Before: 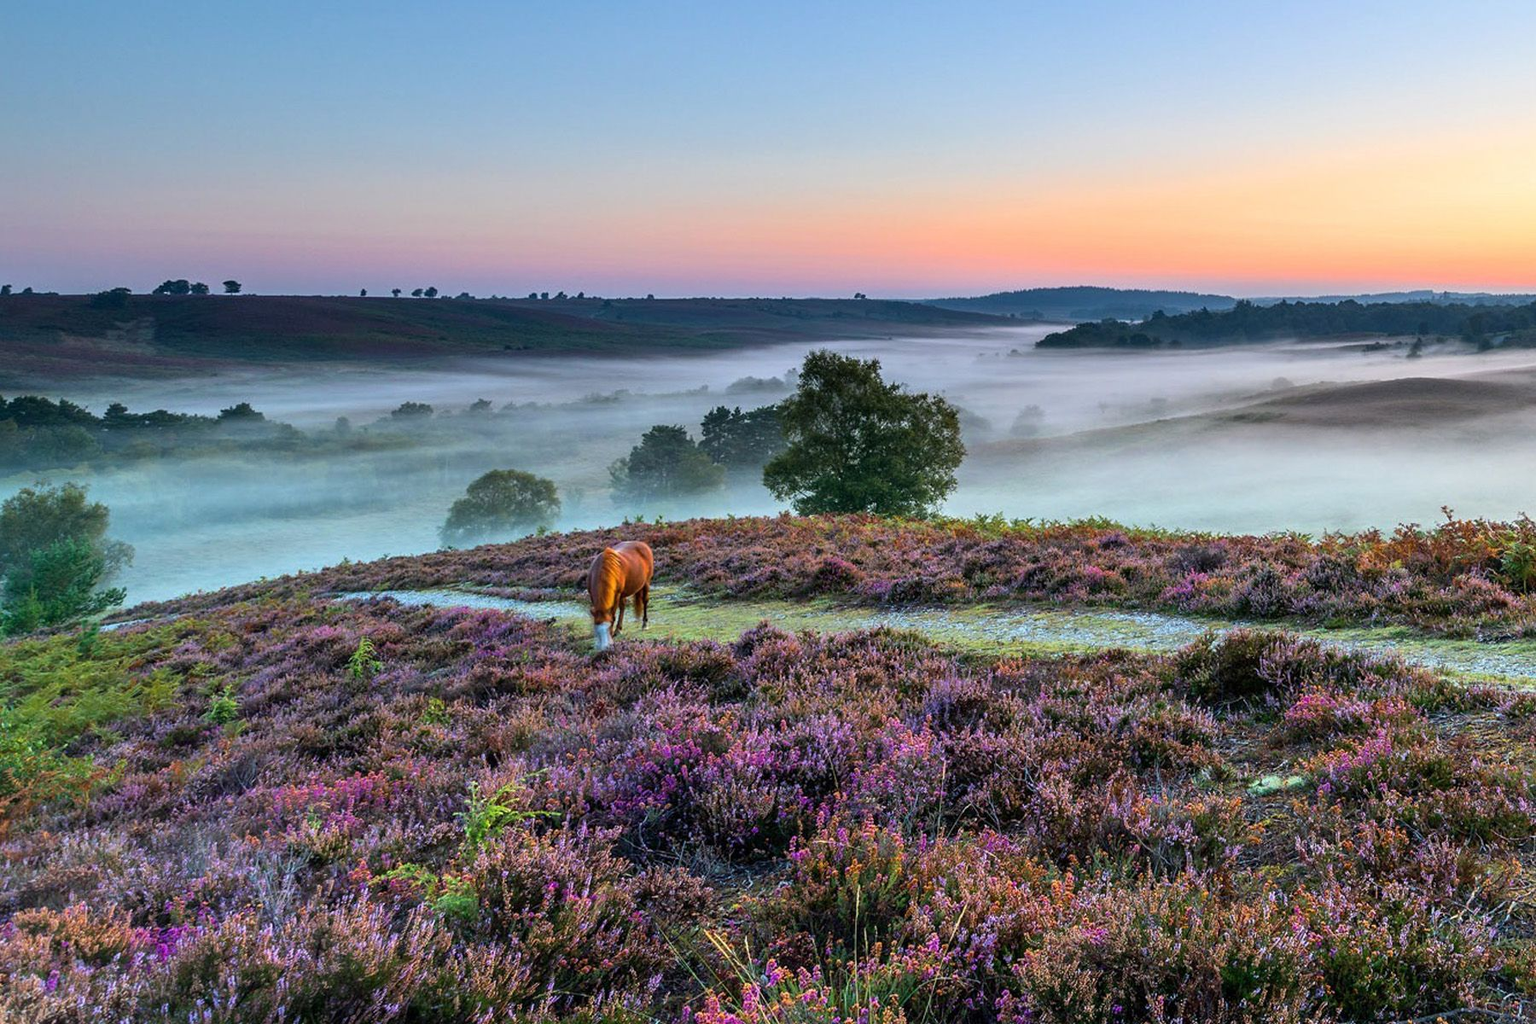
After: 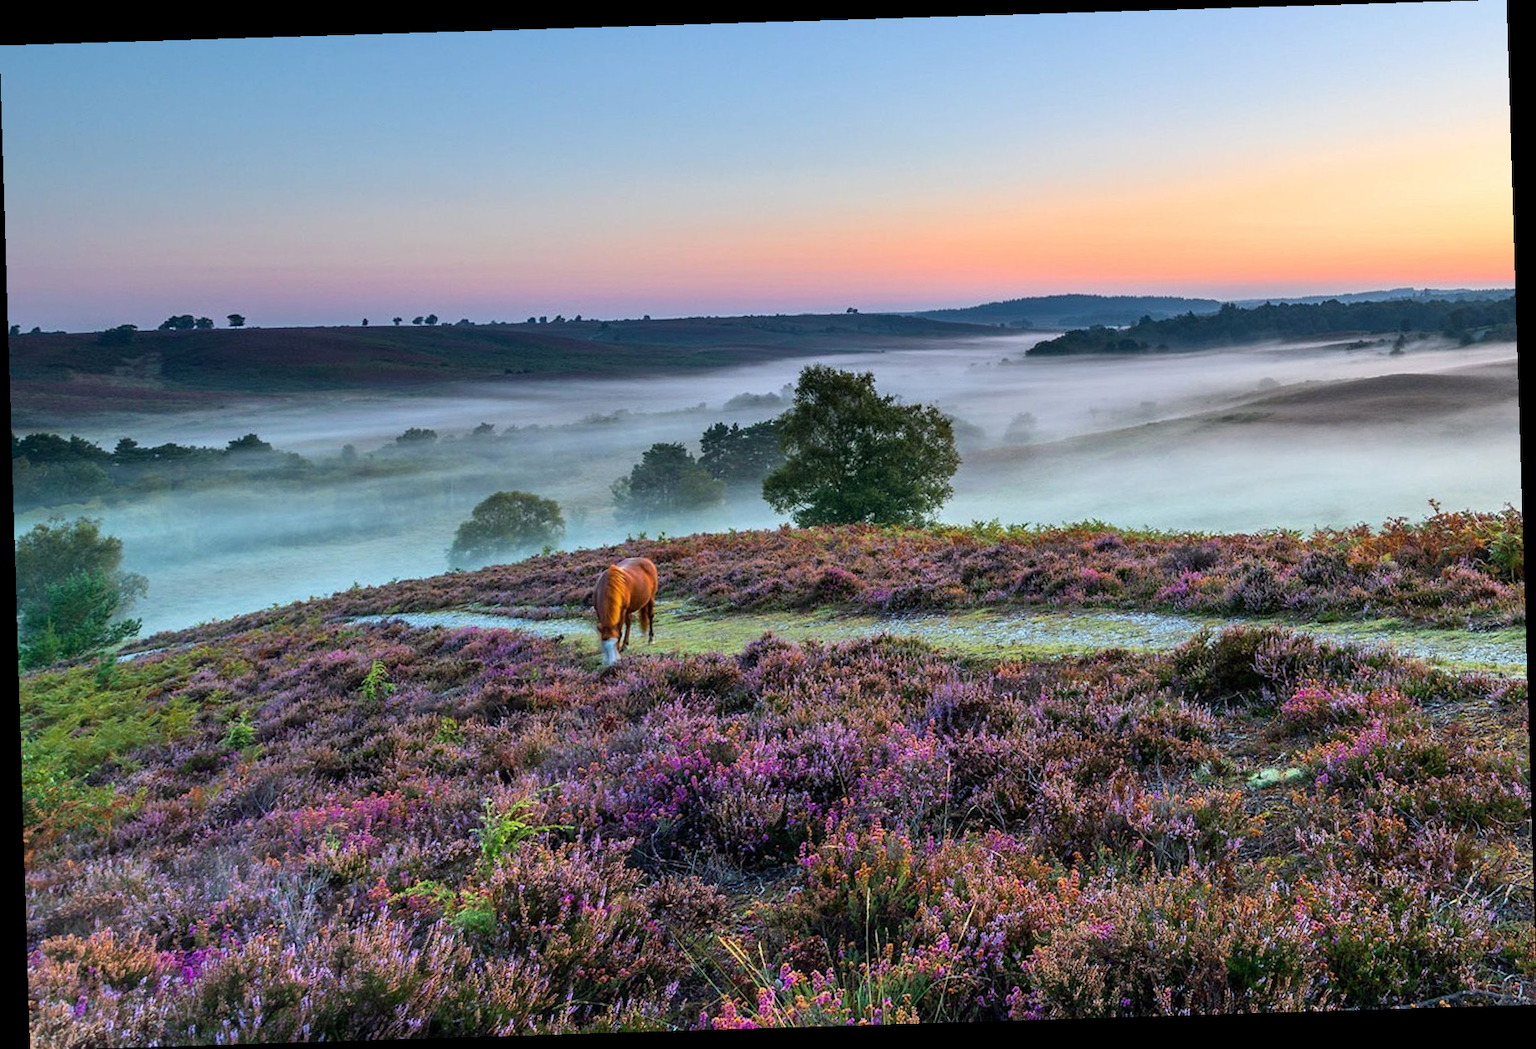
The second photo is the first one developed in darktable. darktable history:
rotate and perspective: rotation -1.75°, automatic cropping off
exposure: compensate highlight preservation false
